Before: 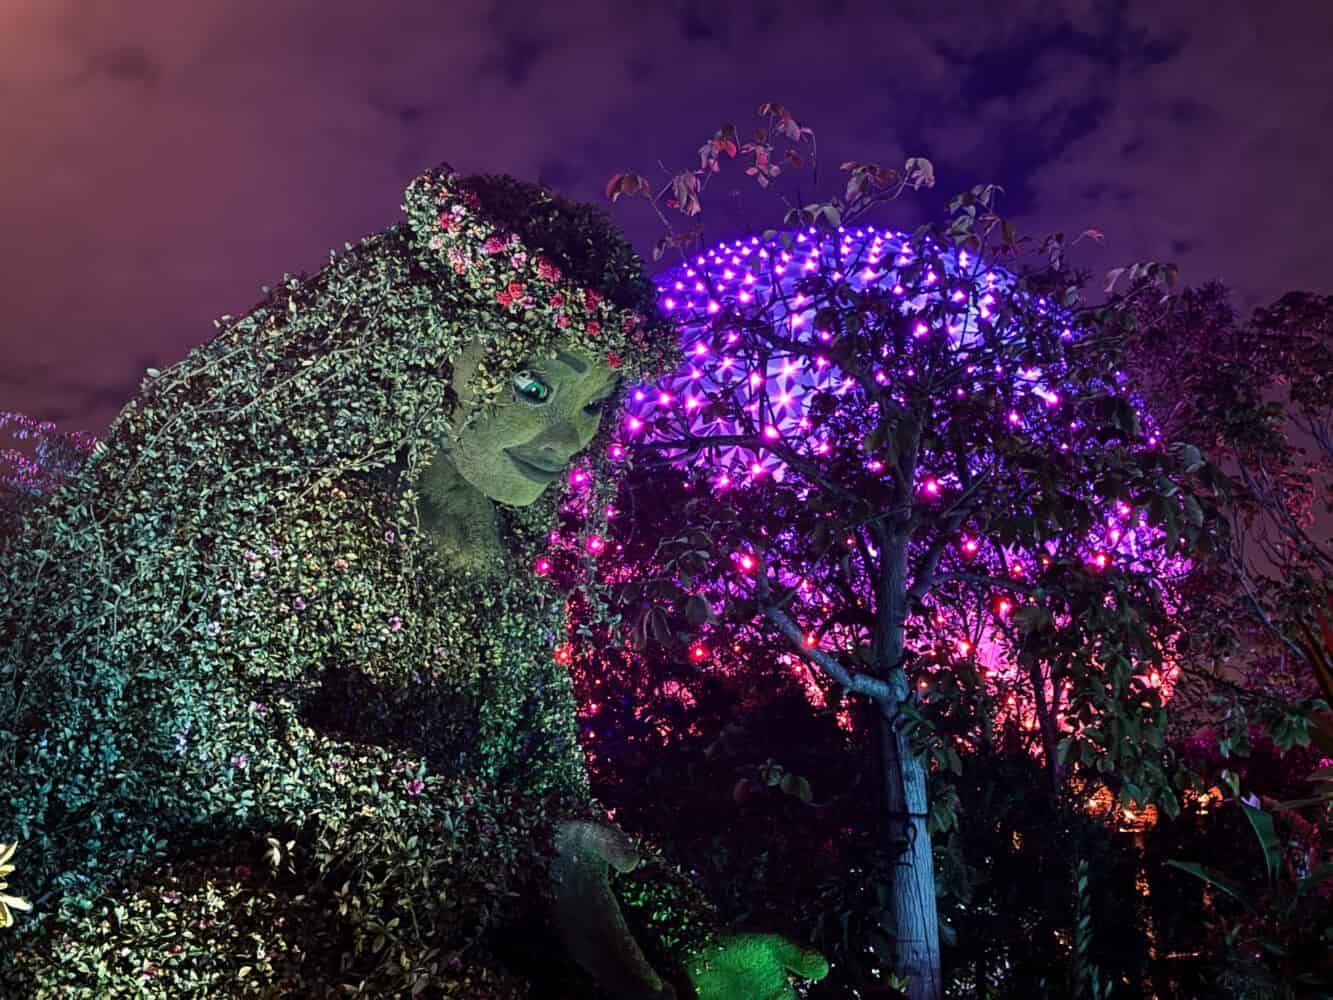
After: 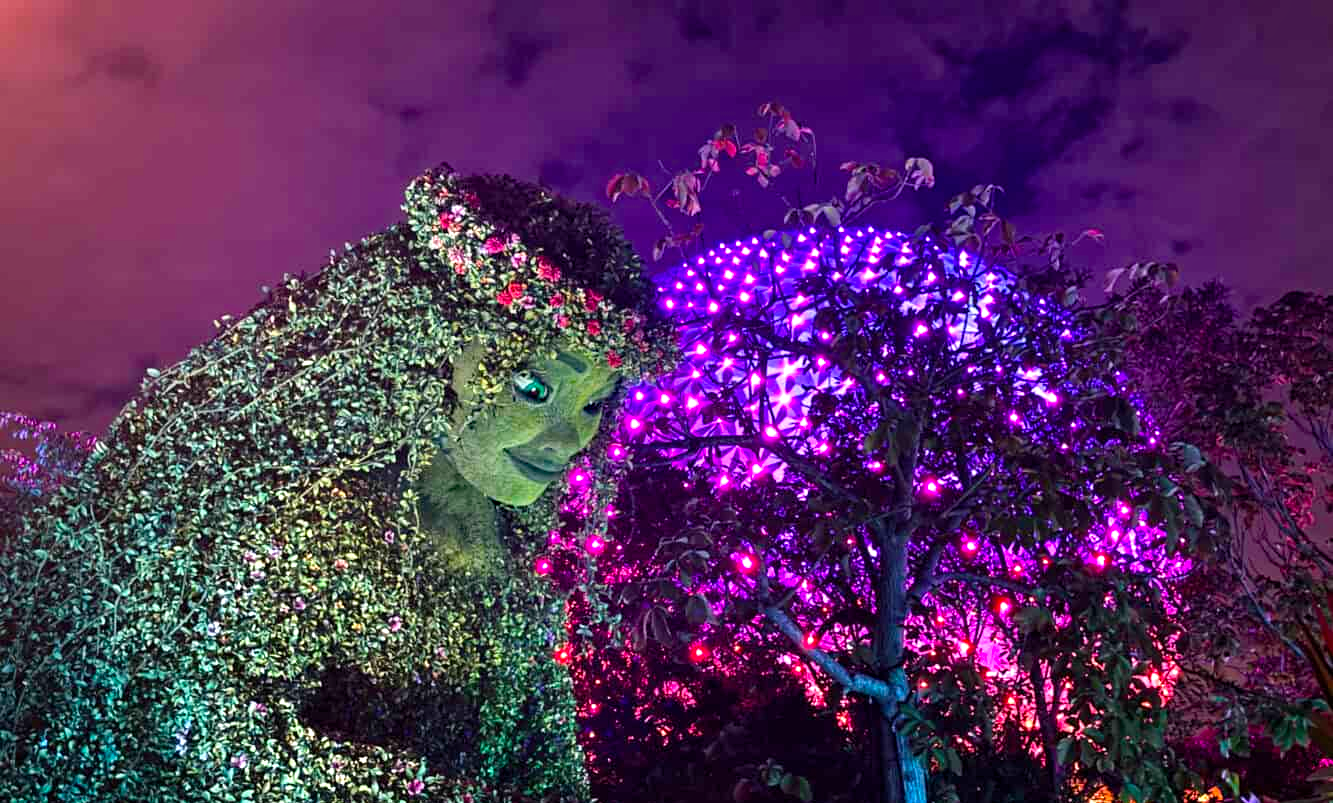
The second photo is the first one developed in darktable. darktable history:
crop: bottom 19.644%
haze removal: compatibility mode true, adaptive false
exposure: exposure 0.6 EV, compensate highlight preservation false
color balance rgb: perceptual saturation grading › global saturation 30%, global vibrance 20%
